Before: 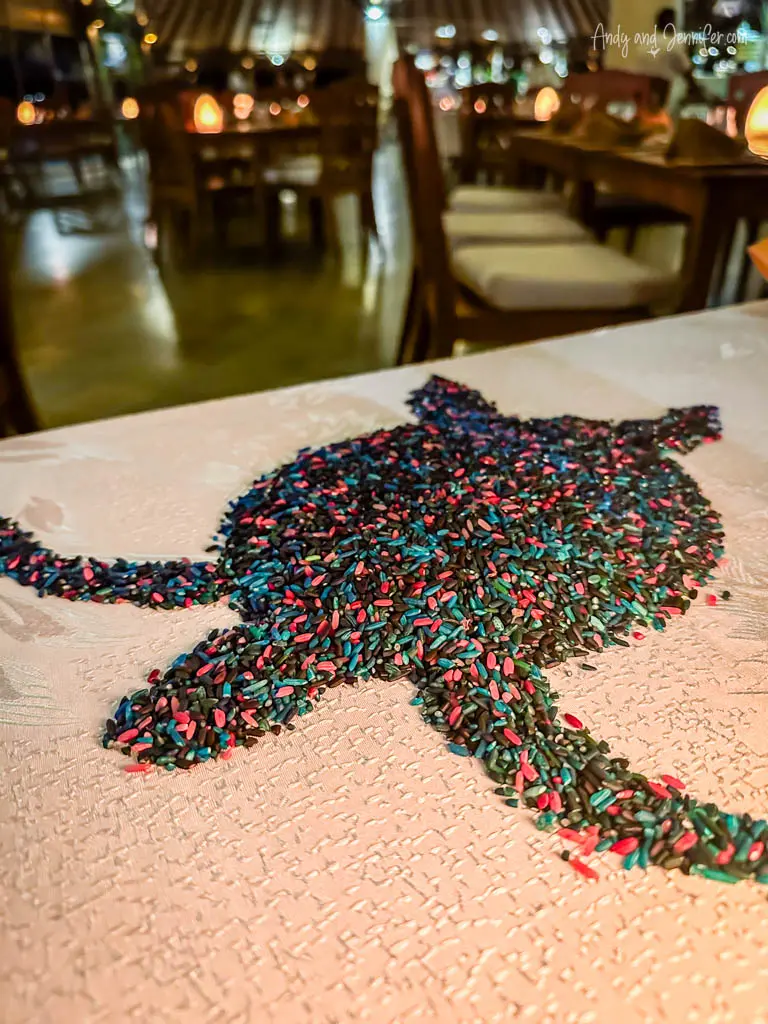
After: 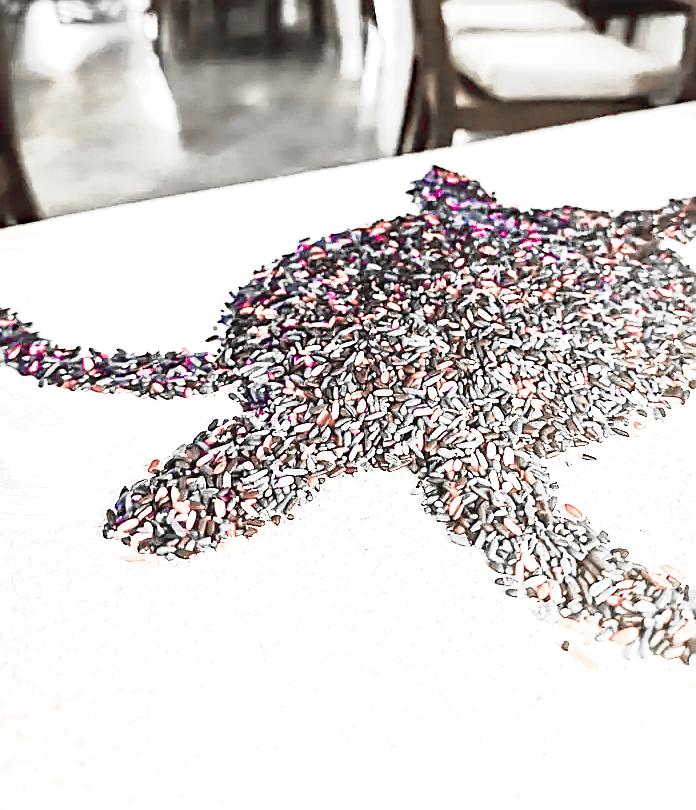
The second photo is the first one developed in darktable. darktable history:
crop: top 20.553%, right 9.32%, bottom 0.283%
sharpen: on, module defaults
exposure: black level correction -0.002, exposure 1.336 EV, compensate highlight preservation false
haze removal: compatibility mode true, adaptive false
color zones: curves: ch0 [(0, 0.278) (0.143, 0.5) (0.286, 0.5) (0.429, 0.5) (0.571, 0.5) (0.714, 0.5) (0.857, 0.5) (1, 0.5)]; ch1 [(0, 1) (0.143, 0.165) (0.286, 0) (0.429, 0) (0.571, 0) (0.714, 0) (0.857, 0.5) (1, 0.5)]; ch2 [(0, 0.508) (0.143, 0.5) (0.286, 0.5) (0.429, 0.5) (0.571, 0.5) (0.714, 0.5) (0.857, 0.5) (1, 0.5)]
tone curve: curves: ch0 [(0, 0) (0.003, 0.005) (0.011, 0.018) (0.025, 0.041) (0.044, 0.072) (0.069, 0.113) (0.1, 0.163) (0.136, 0.221) (0.177, 0.289) (0.224, 0.366) (0.277, 0.452) (0.335, 0.546) (0.399, 0.65) (0.468, 0.763) (0.543, 0.885) (0.623, 0.93) (0.709, 0.946) (0.801, 0.963) (0.898, 0.981) (1, 1)], preserve colors none
color balance rgb: linear chroma grading › global chroma 42.308%, perceptual saturation grading › global saturation -26.672%
